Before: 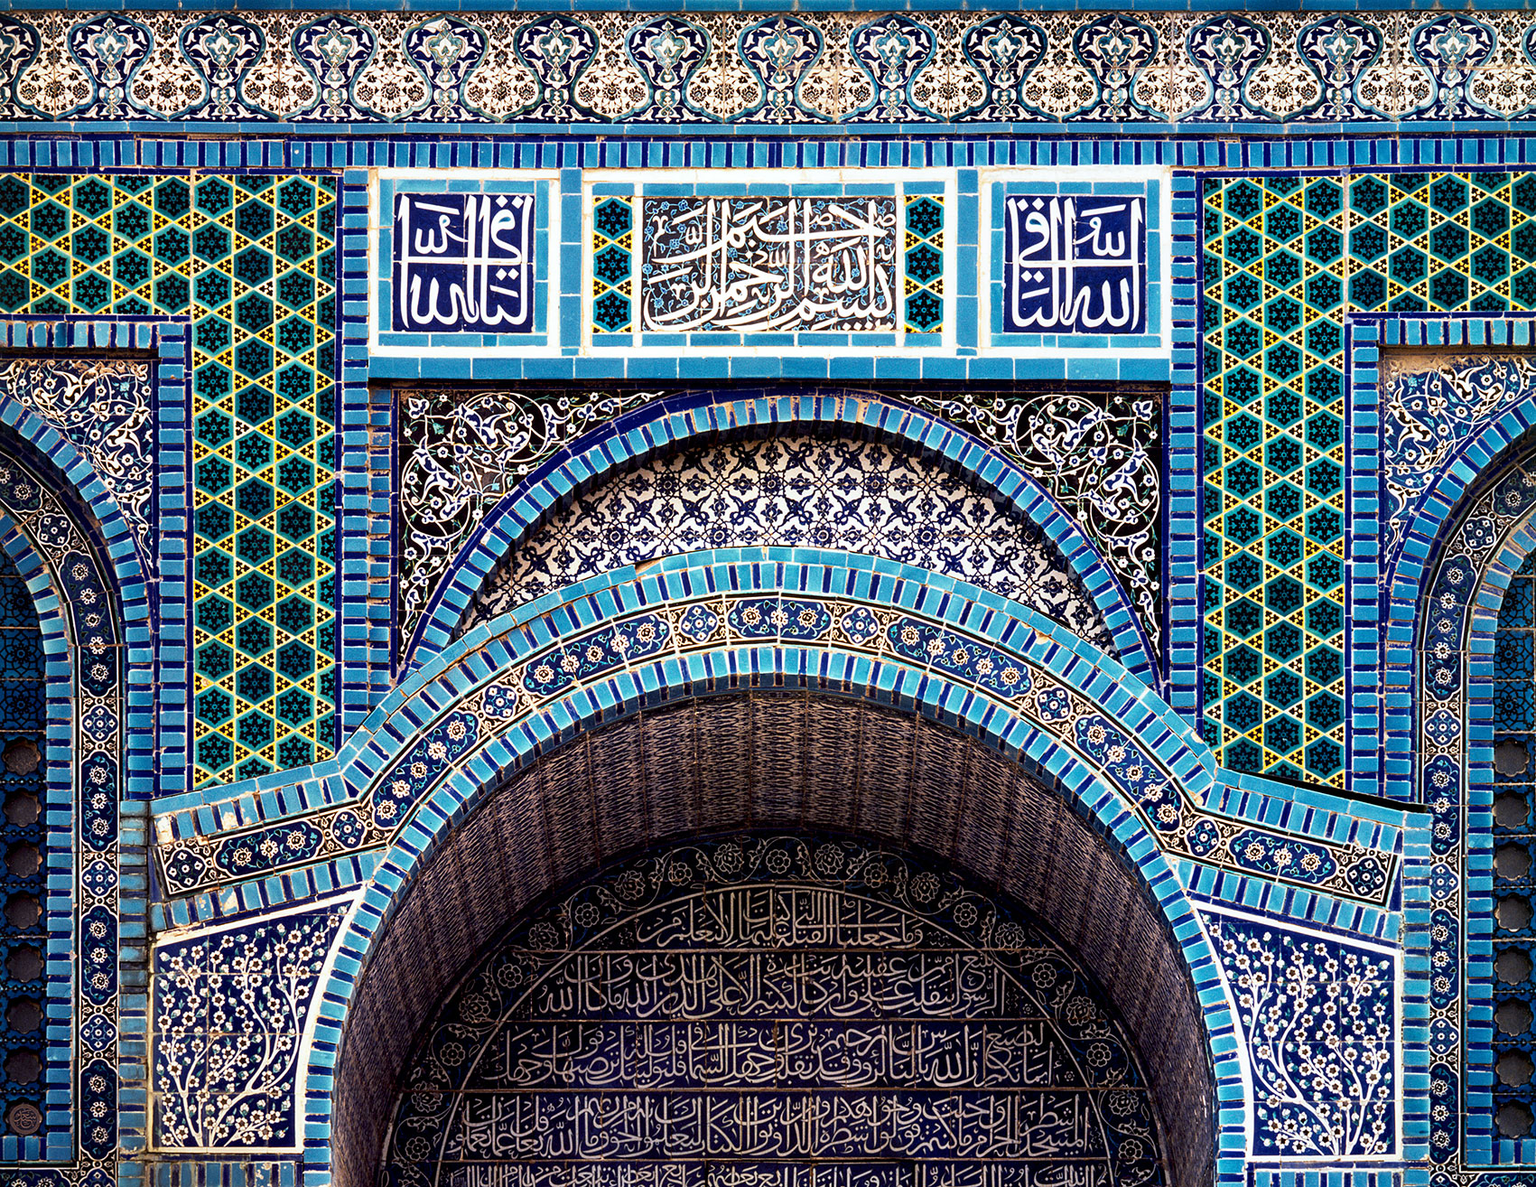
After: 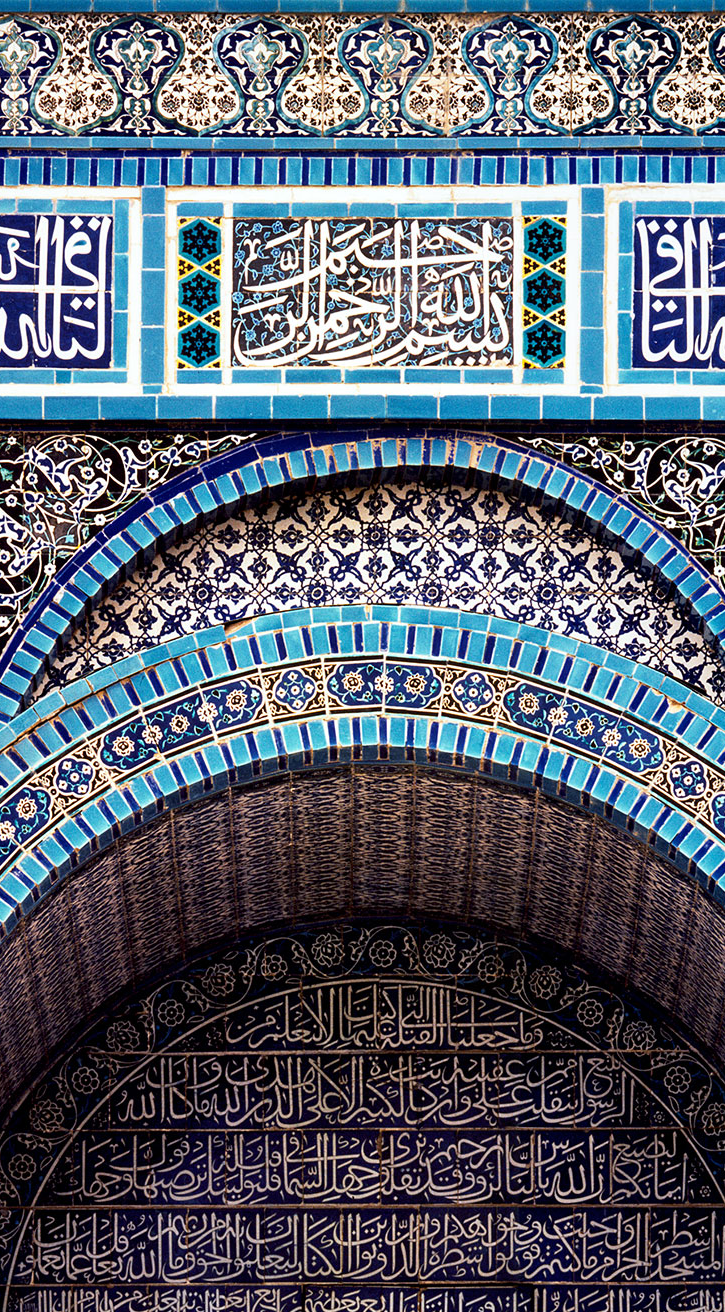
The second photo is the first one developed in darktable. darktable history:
crop: left 28.174%, right 29.165%
tone equalizer: on, module defaults
